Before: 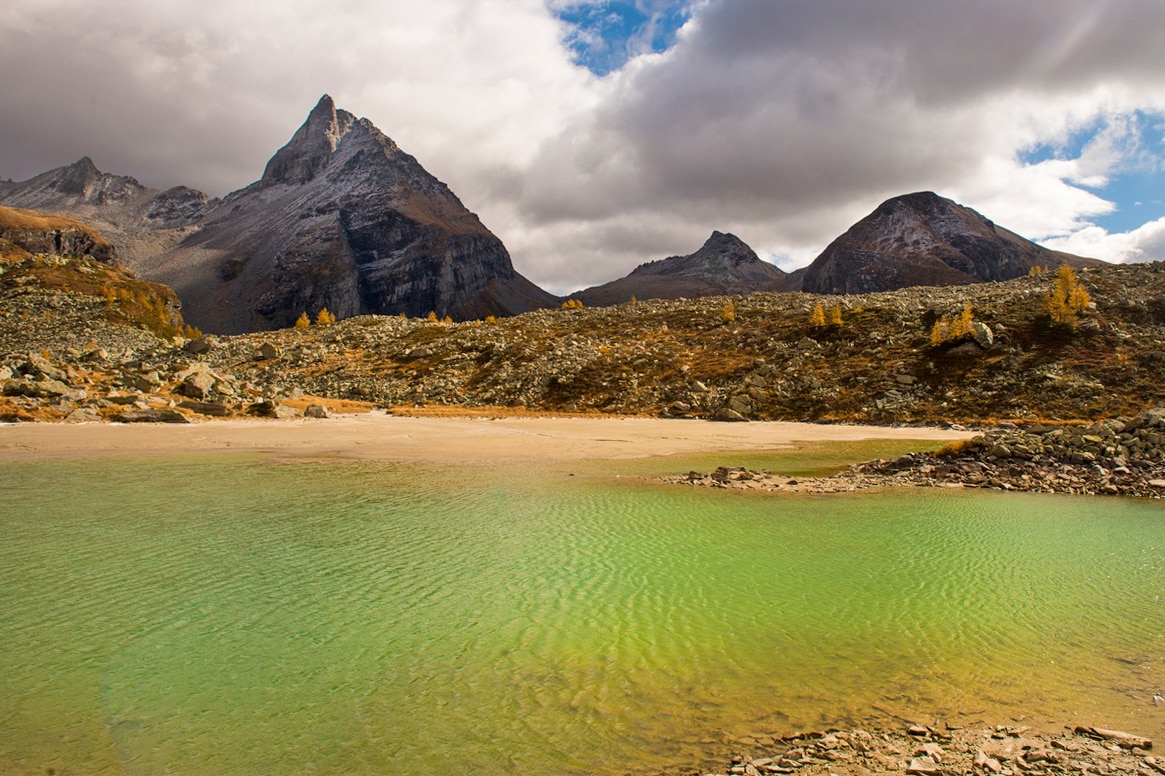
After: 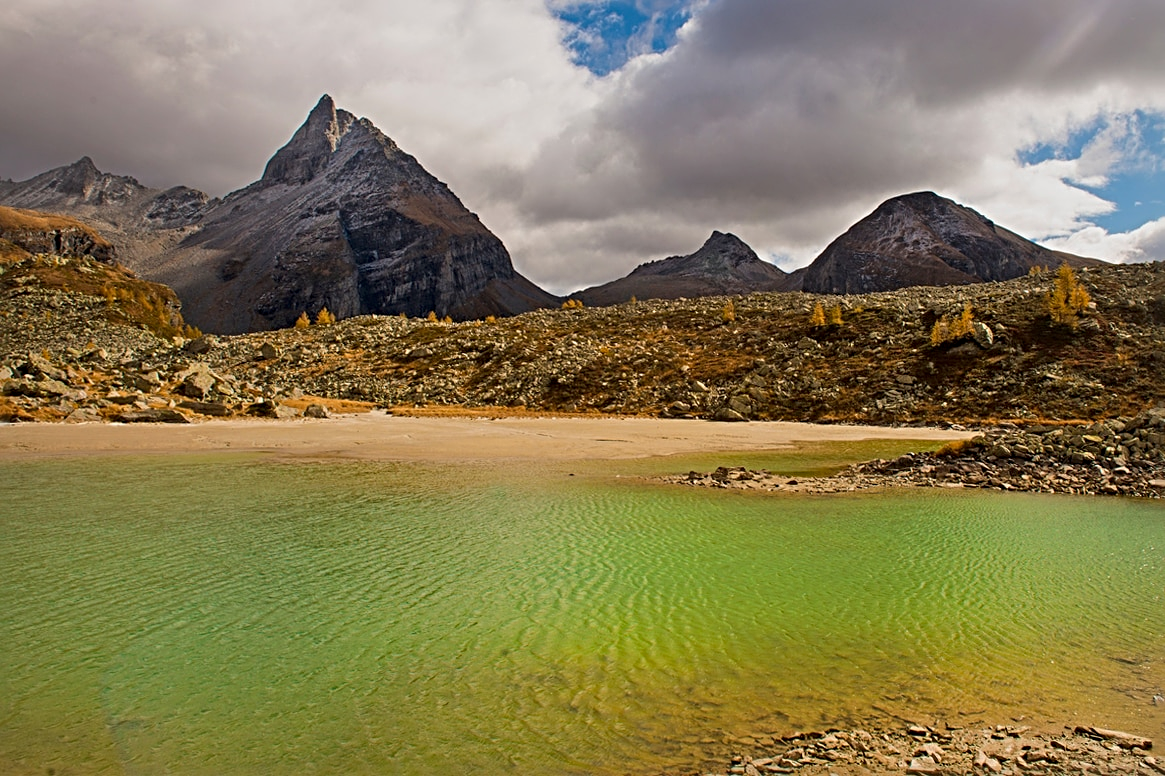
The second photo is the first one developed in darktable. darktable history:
shadows and highlights: radius 121.13, shadows 21.4, white point adjustment -9.72, highlights -14.39, soften with gaussian
sharpen: radius 4
